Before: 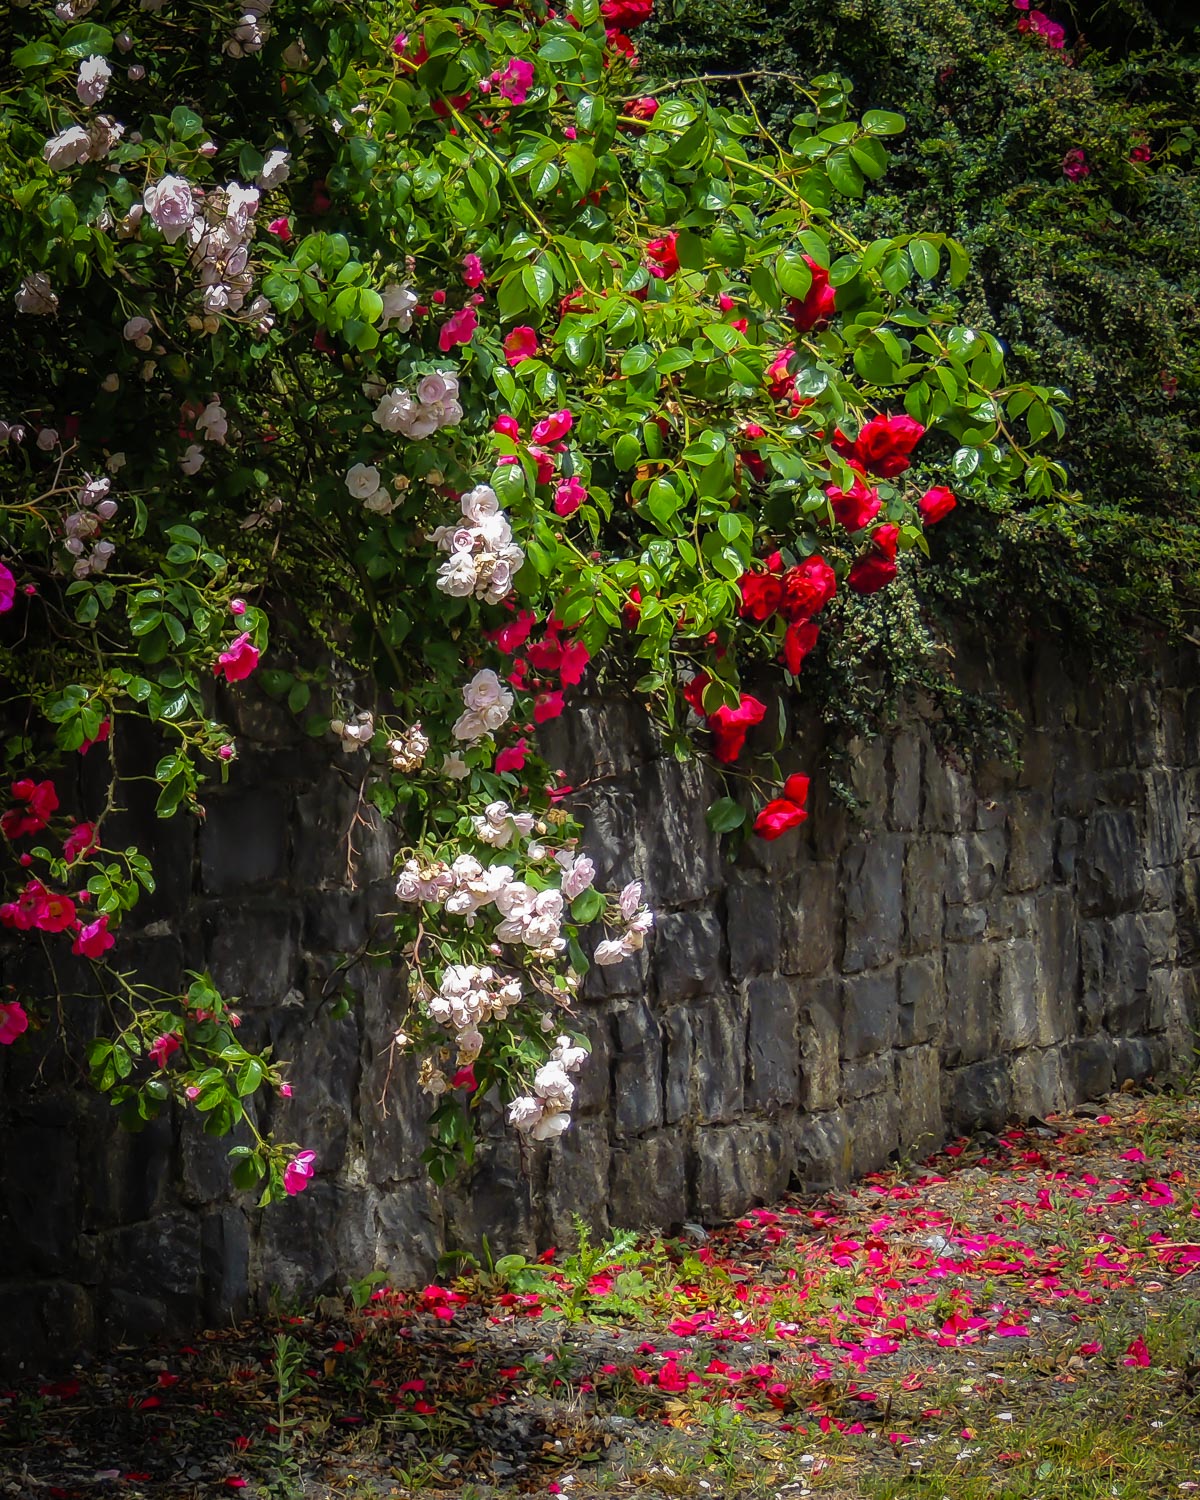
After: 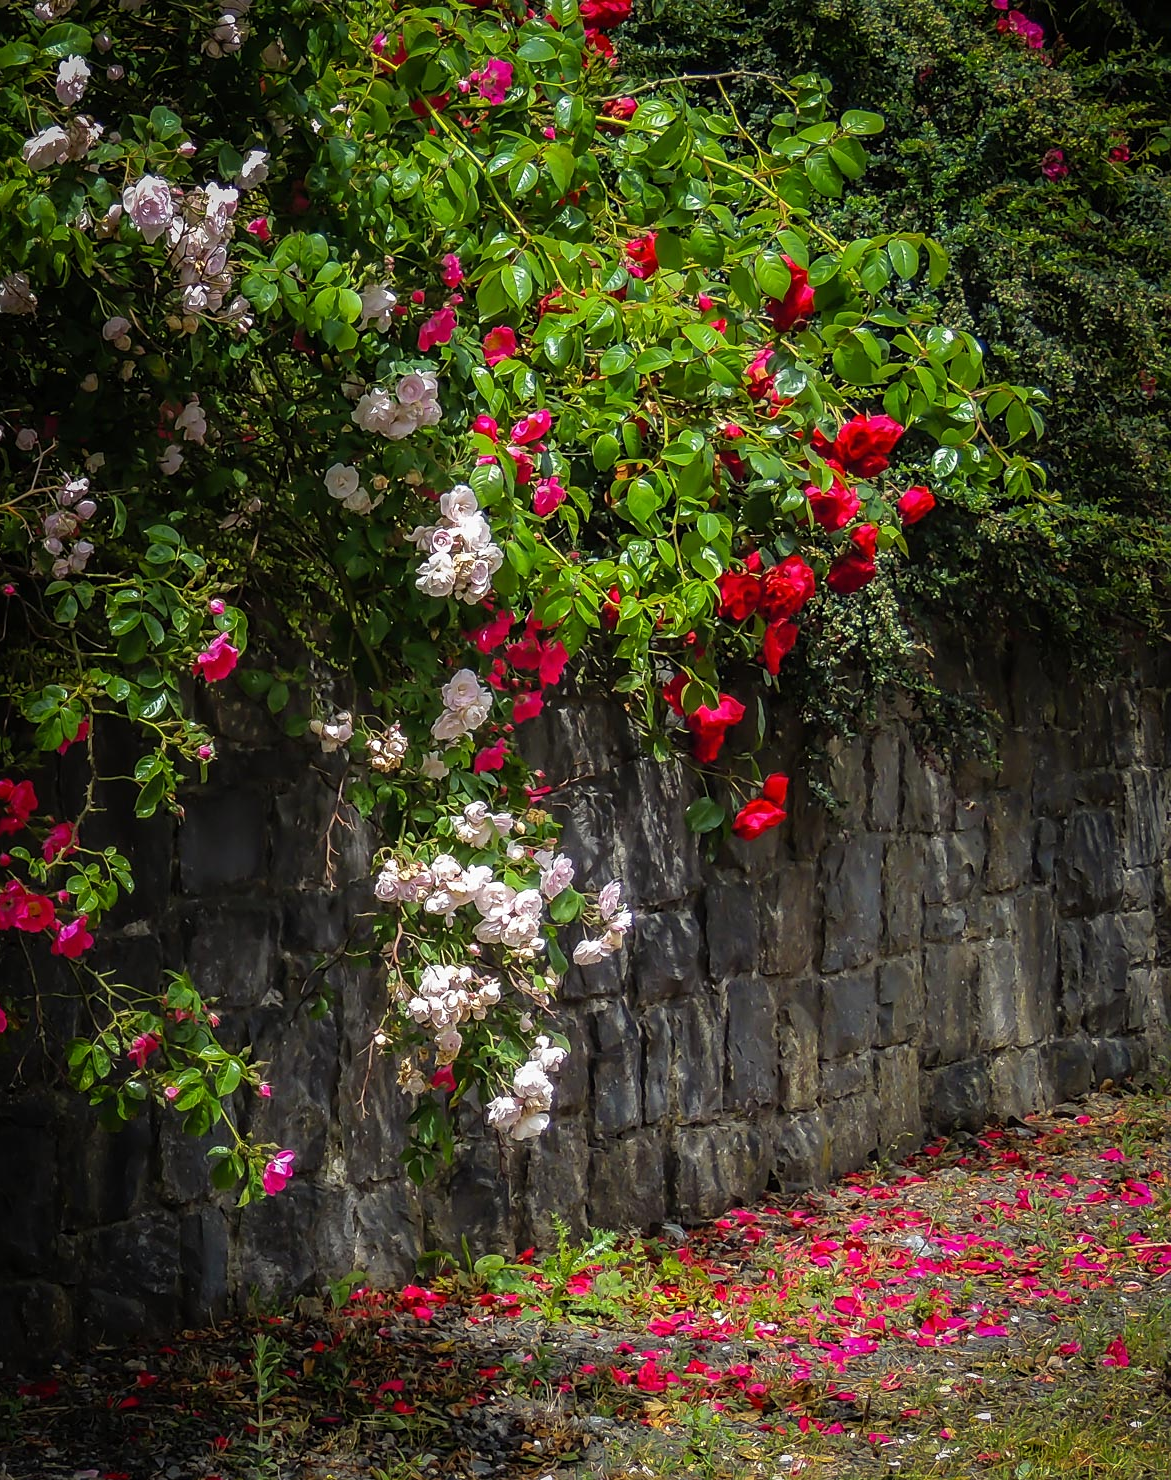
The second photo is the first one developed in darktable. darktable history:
sharpen: amount 0.2
crop and rotate: left 1.774%, right 0.633%, bottom 1.28%
